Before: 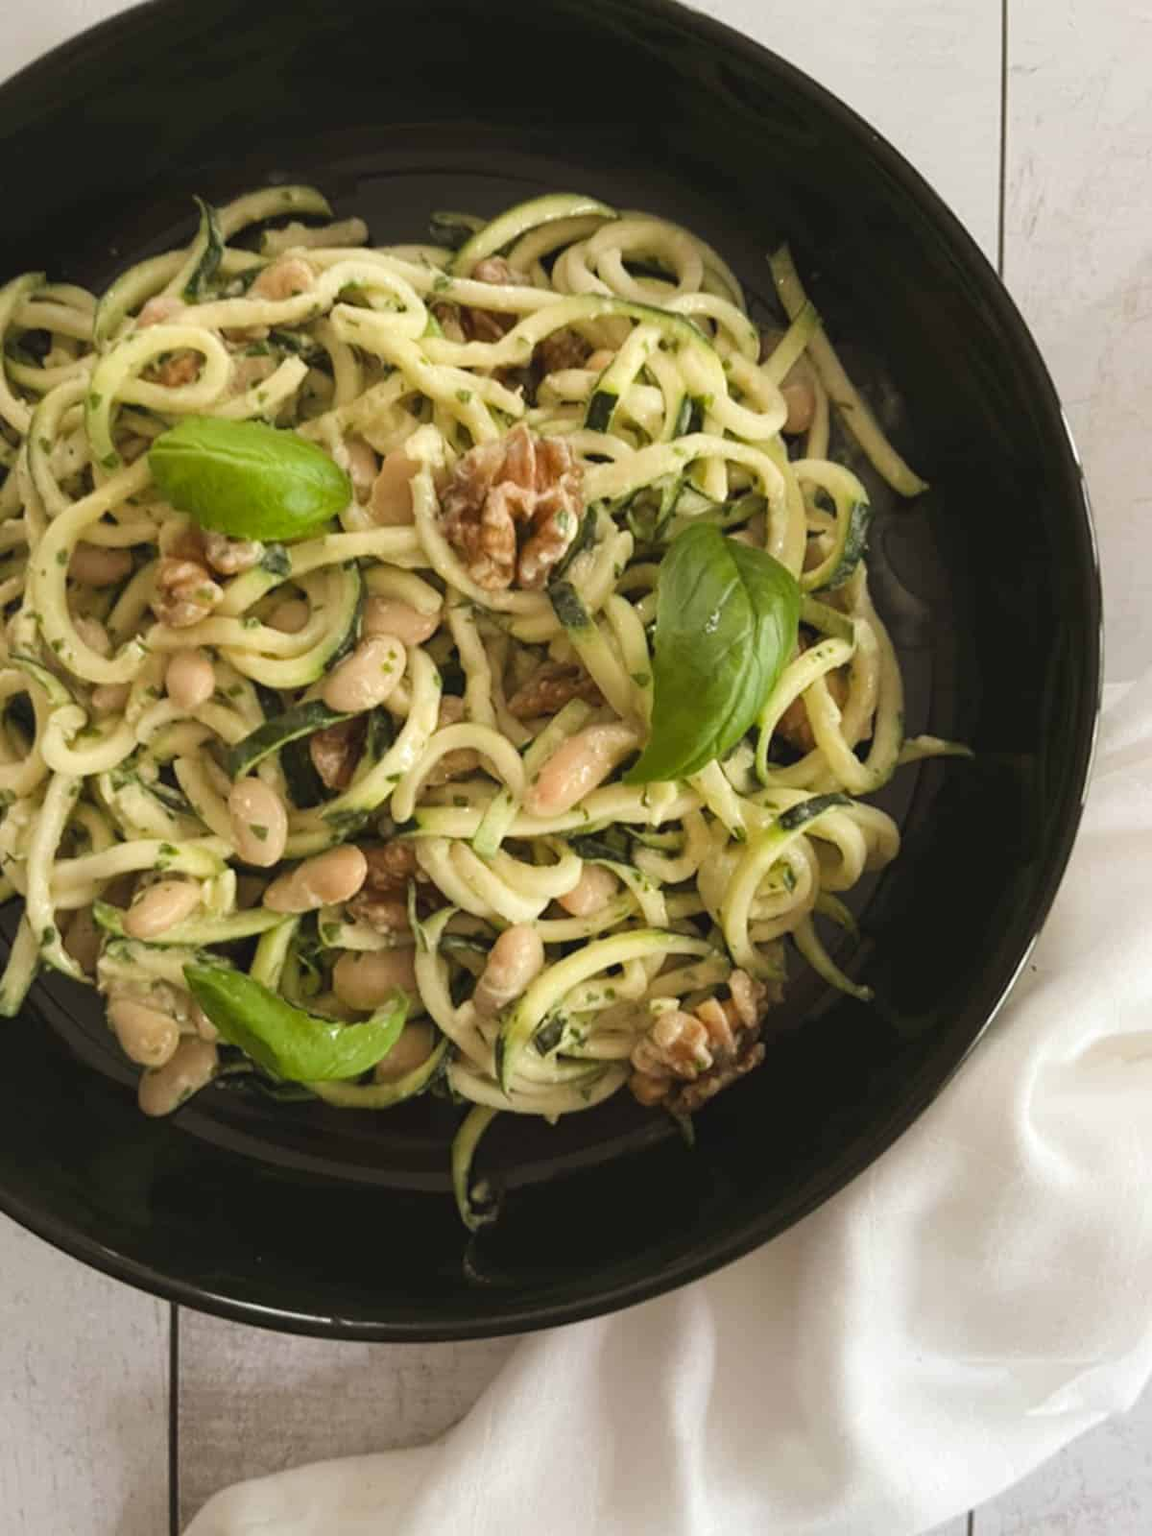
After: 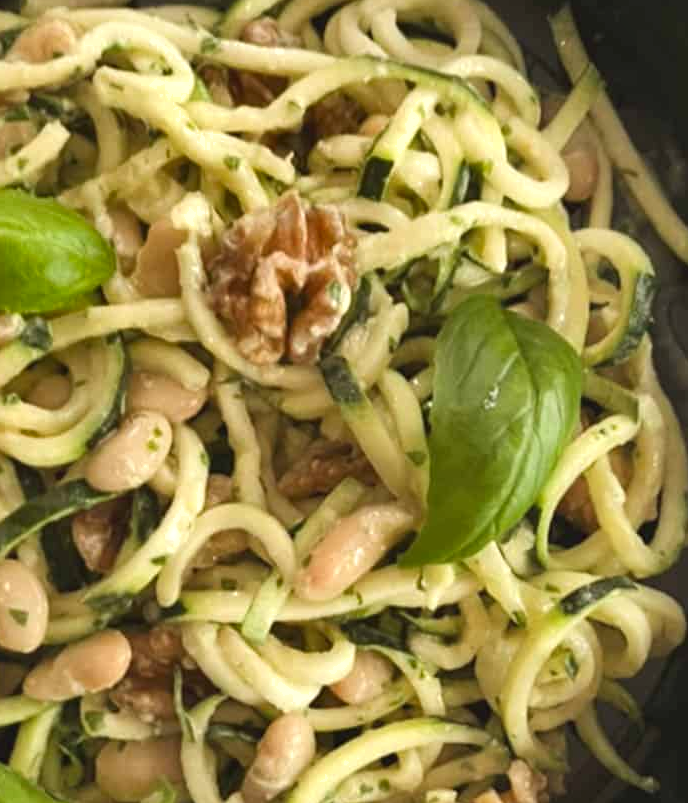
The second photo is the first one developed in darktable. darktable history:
exposure: exposure 0.26 EV, compensate exposure bias true, compensate highlight preservation false
crop: left 20.978%, top 15.665%, right 21.663%, bottom 34.091%
shadows and highlights: shadows 24.19, highlights -76.94, highlights color adjustment 49.04%, soften with gaussian
